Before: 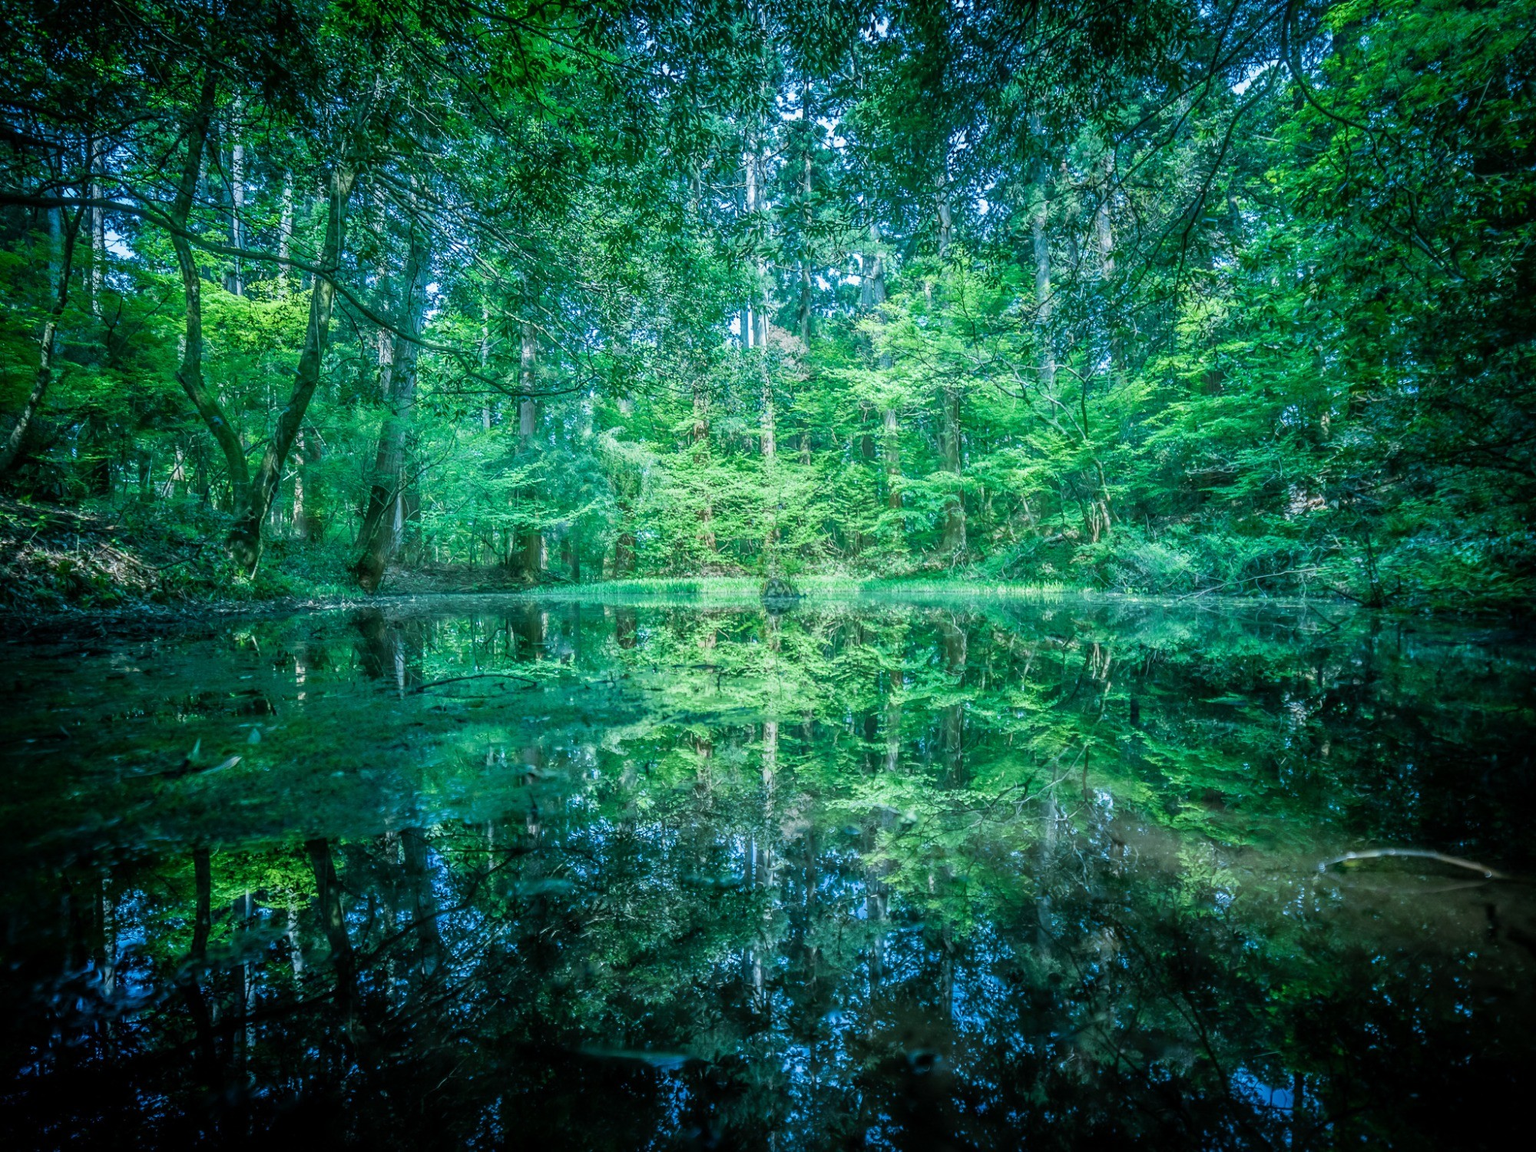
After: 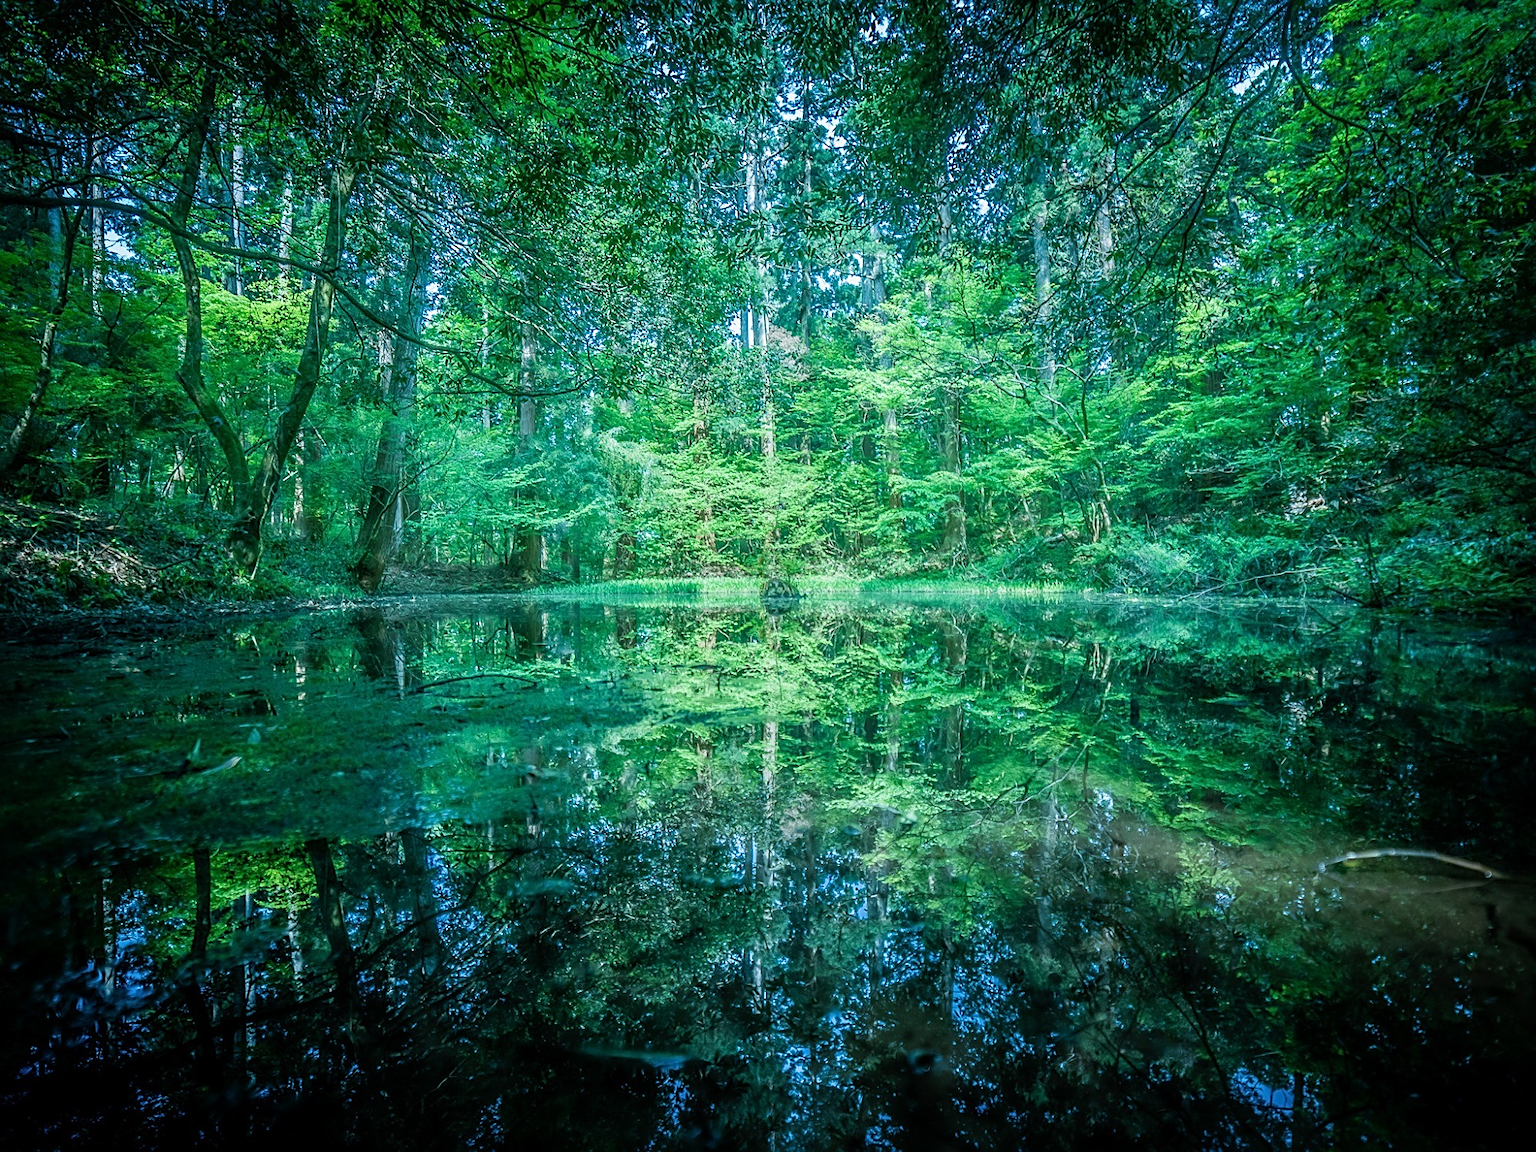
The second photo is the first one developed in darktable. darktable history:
color calibration: illuminant same as pipeline (D50), x 0.346, y 0.359, temperature 5002.42 K
sharpen: on, module defaults
